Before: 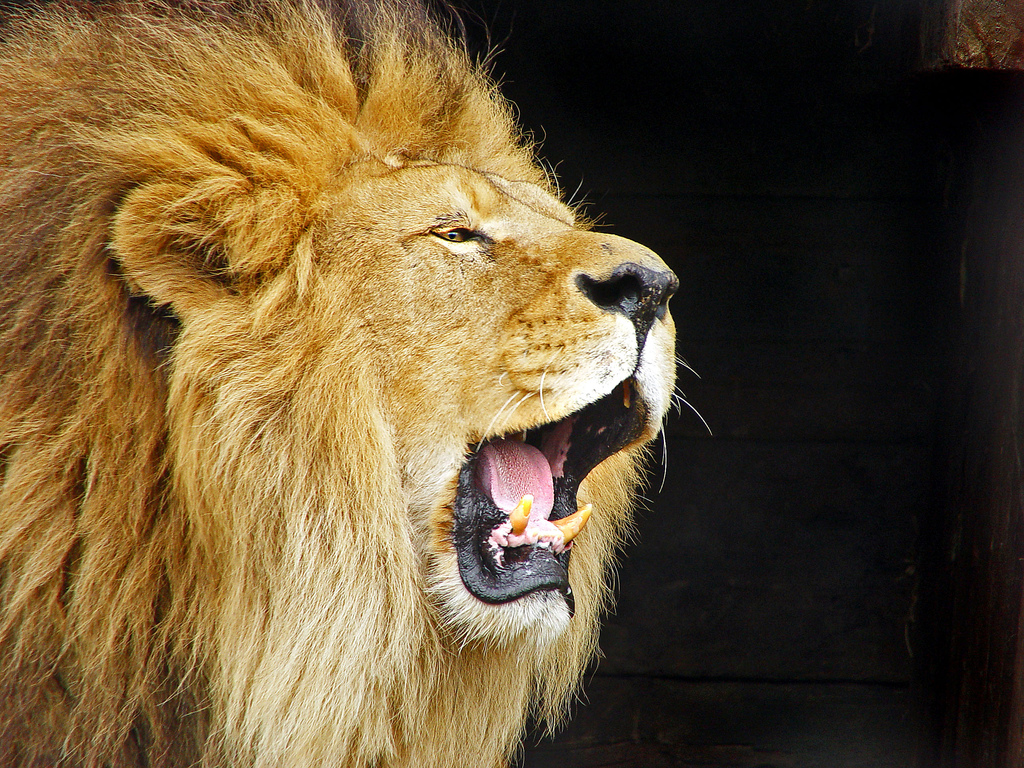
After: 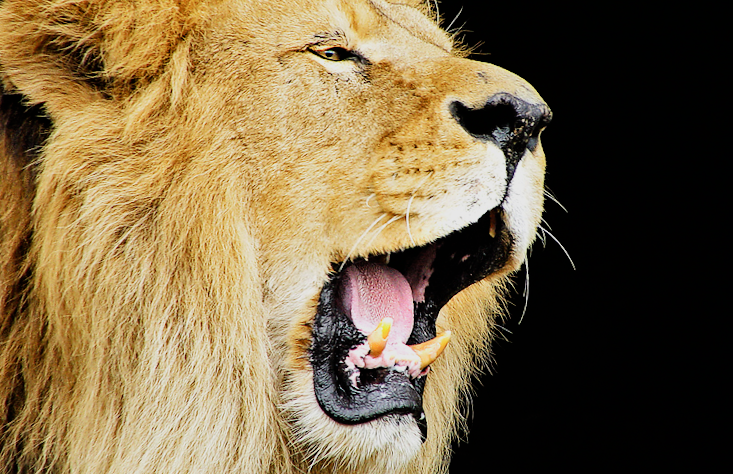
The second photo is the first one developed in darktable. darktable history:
filmic rgb: black relative exposure -4.99 EV, white relative exposure 4 EV, threshold 2.96 EV, hardness 2.89, contrast 1.396, enable highlight reconstruction true
crop and rotate: angle -3.74°, left 9.871%, top 21.003%, right 12.418%, bottom 11.986%
